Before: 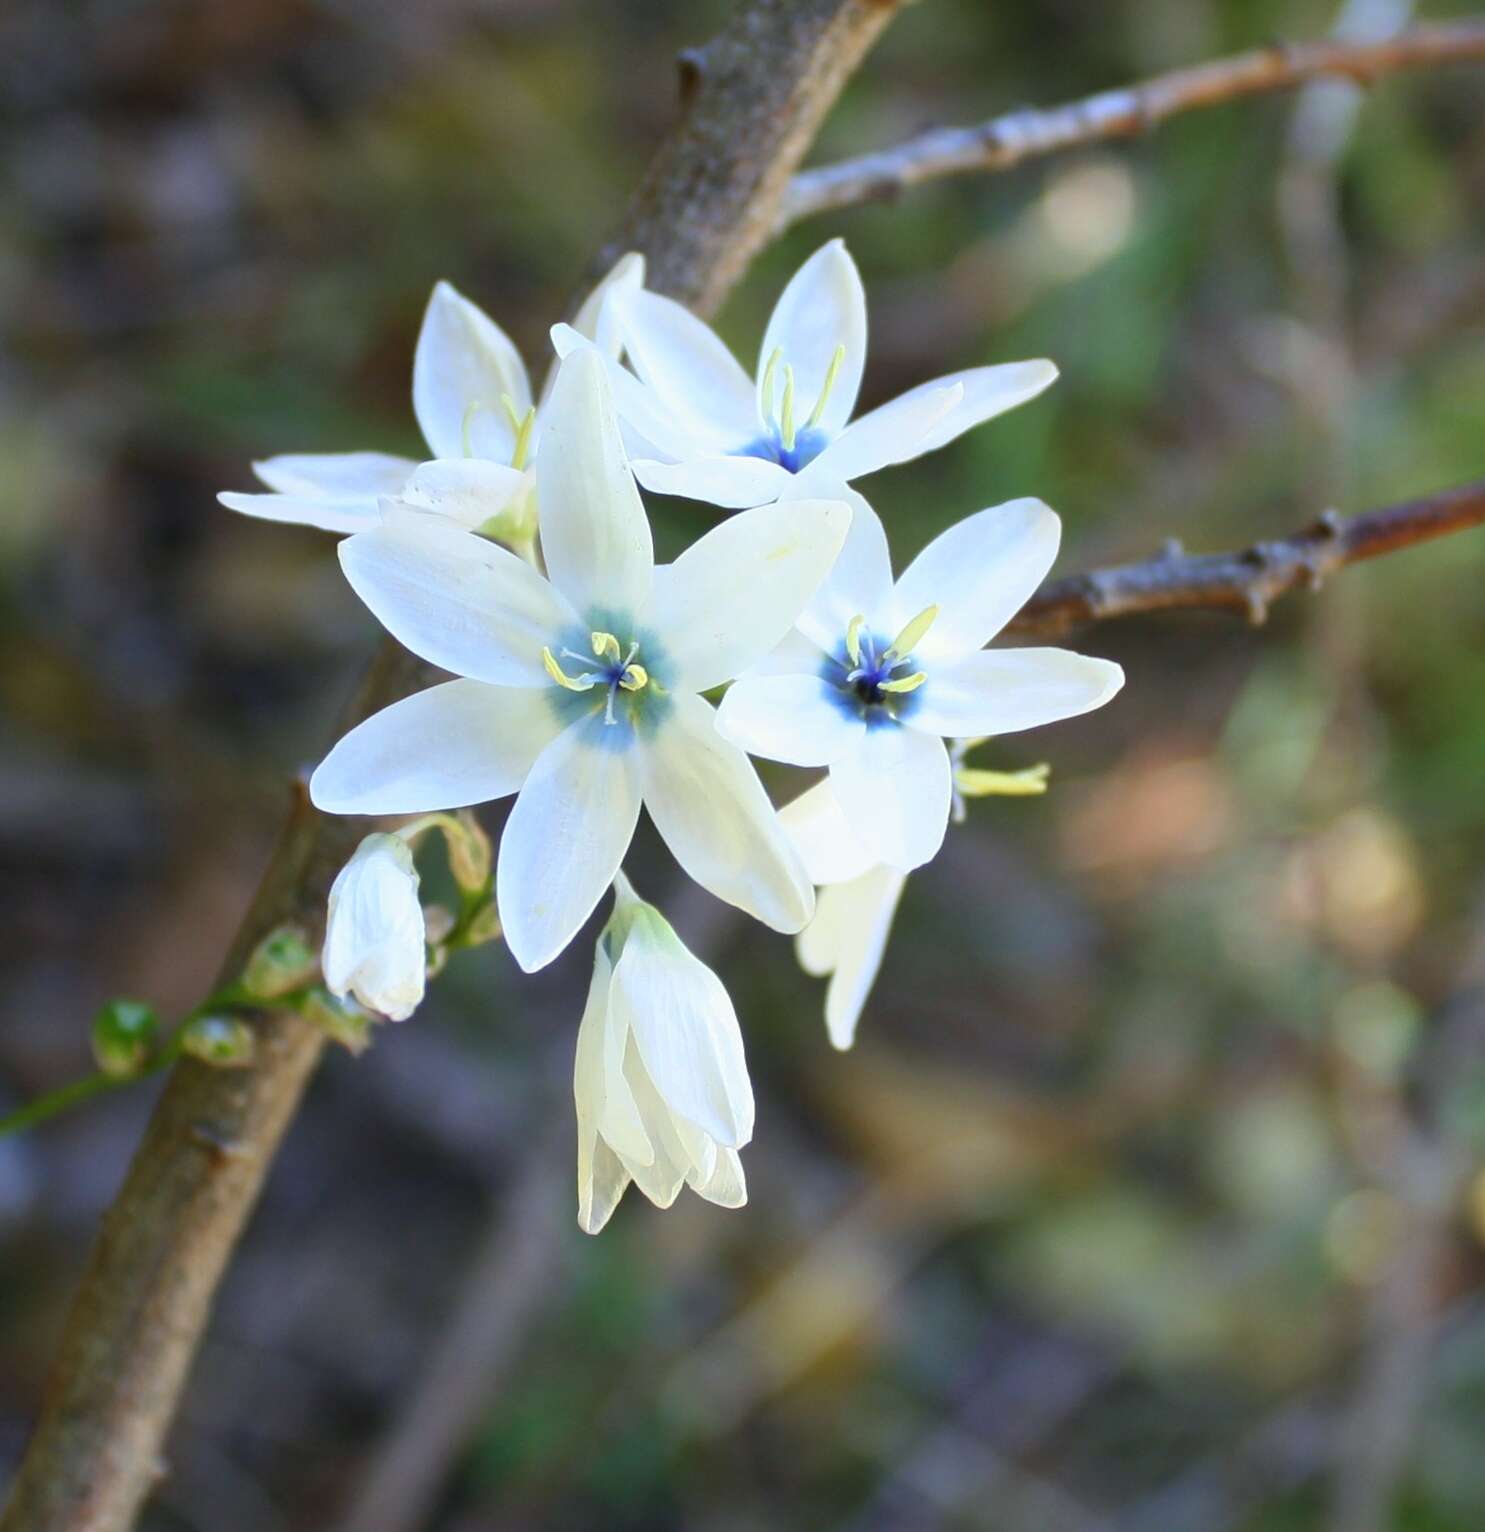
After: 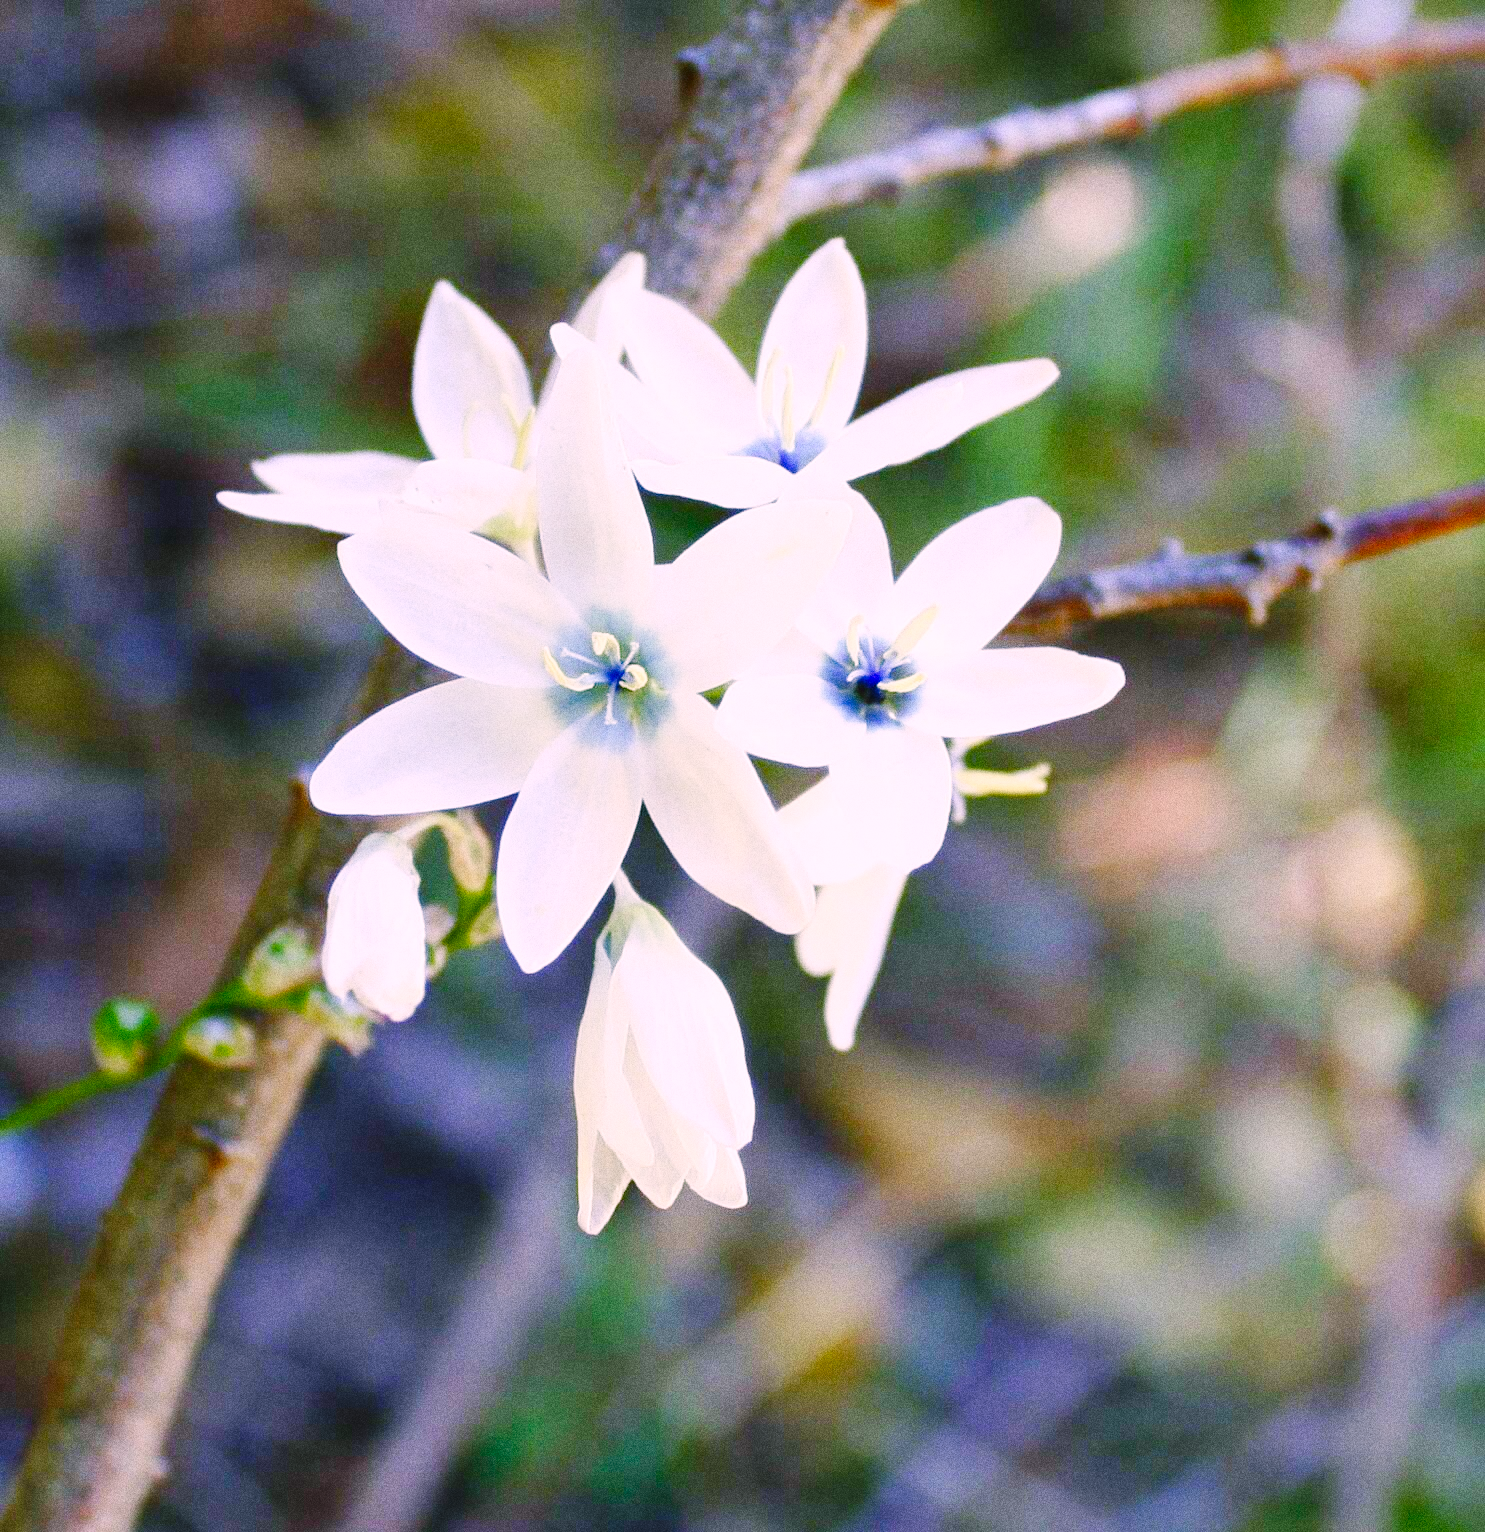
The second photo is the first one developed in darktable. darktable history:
exposure: exposure 0.3 EV, compensate highlight preservation false
tone equalizer: on, module defaults
base curve: curves: ch0 [(0, 0) (0.036, 0.025) (0.121, 0.166) (0.206, 0.329) (0.605, 0.79) (1, 1)], preserve colors none
white balance: red 0.926, green 1.003, blue 1.133
color balance rgb: shadows lift › chroma 1%, shadows lift › hue 113°, highlights gain › chroma 0.2%, highlights gain › hue 333°, perceptual saturation grading › global saturation 20%, perceptual saturation grading › highlights -50%, perceptual saturation grading › shadows 25%, contrast -10%
shadows and highlights: shadows 37.27, highlights -28.18, soften with gaussian
grain: coarseness 0.09 ISO, strength 40%
color correction: highlights a* 12.23, highlights b* 5.41
